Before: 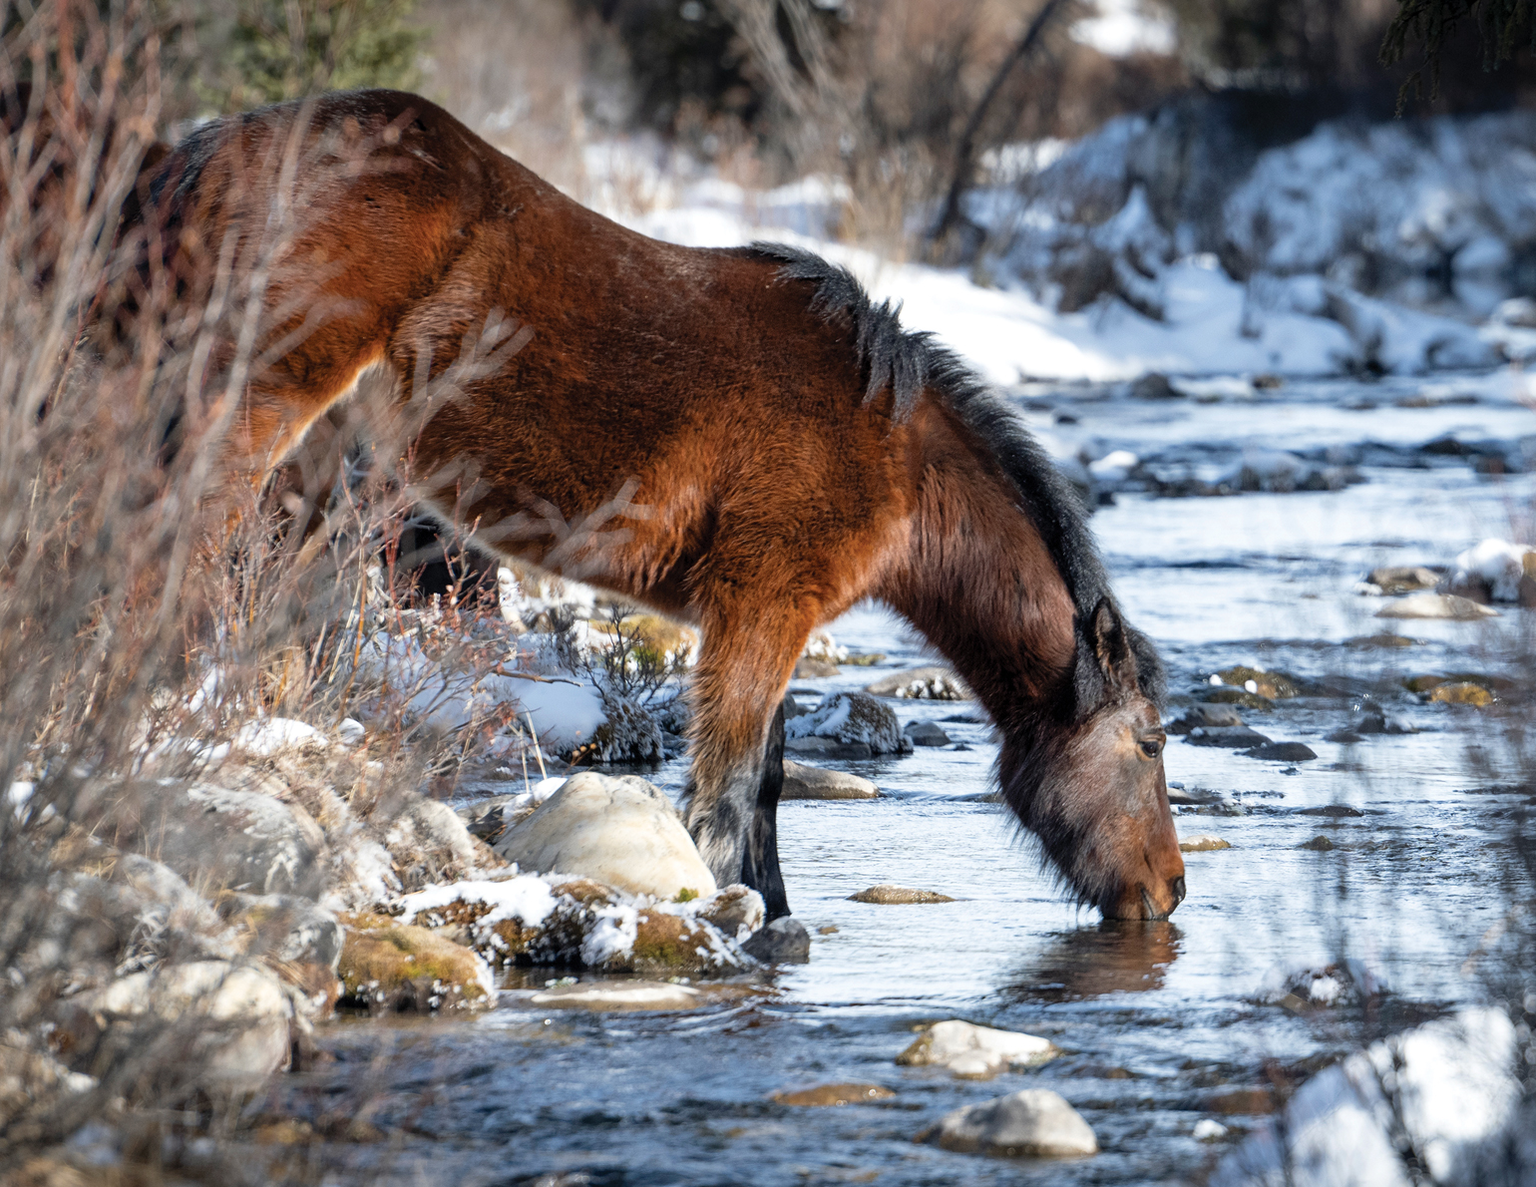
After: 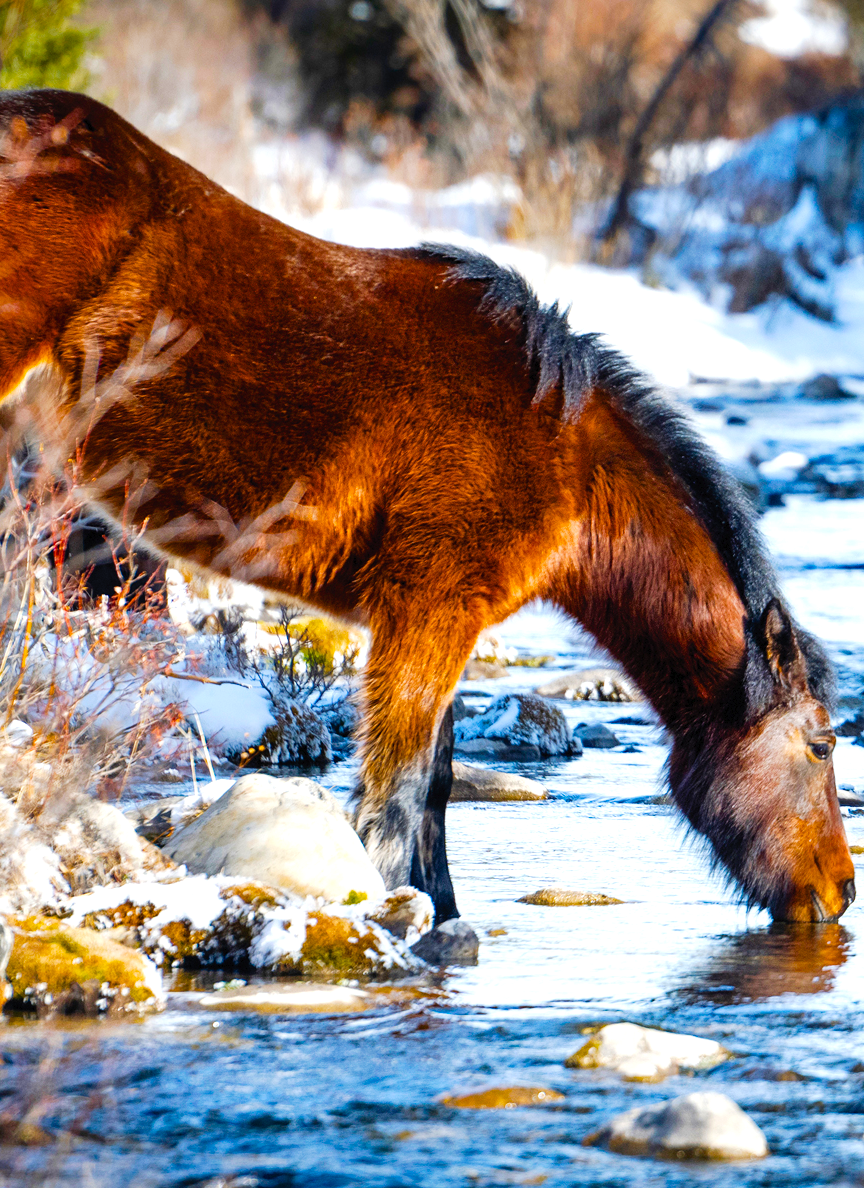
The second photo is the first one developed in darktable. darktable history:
crop: left 21.674%, right 22.086%
color balance rgb: linear chroma grading › shadows 10%, linear chroma grading › highlights 10%, linear chroma grading › global chroma 15%, linear chroma grading › mid-tones 15%, perceptual saturation grading › global saturation 40%, perceptual saturation grading › highlights -25%, perceptual saturation grading › mid-tones 35%, perceptual saturation grading › shadows 35%, perceptual brilliance grading › global brilliance 11.29%, global vibrance 11.29%
tone curve: curves: ch0 [(0, 0) (0.003, 0.014) (0.011, 0.019) (0.025, 0.026) (0.044, 0.037) (0.069, 0.053) (0.1, 0.083) (0.136, 0.121) (0.177, 0.163) (0.224, 0.22) (0.277, 0.281) (0.335, 0.354) (0.399, 0.436) (0.468, 0.526) (0.543, 0.612) (0.623, 0.706) (0.709, 0.79) (0.801, 0.858) (0.898, 0.925) (1, 1)], preserve colors none
